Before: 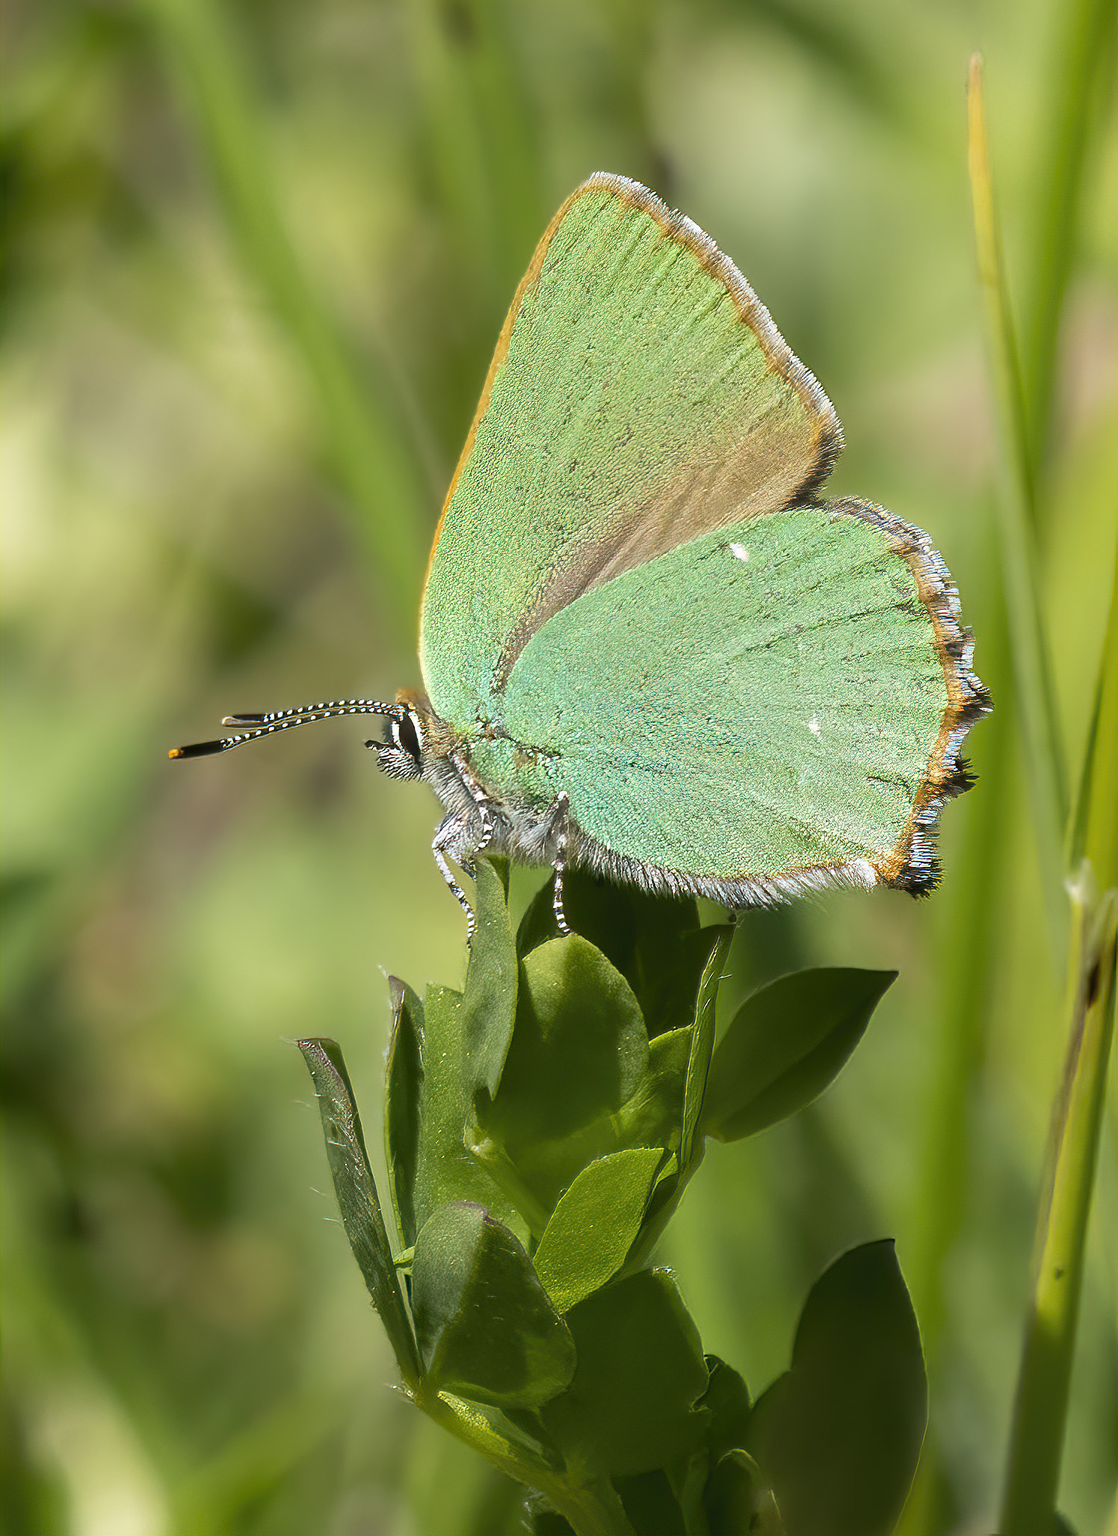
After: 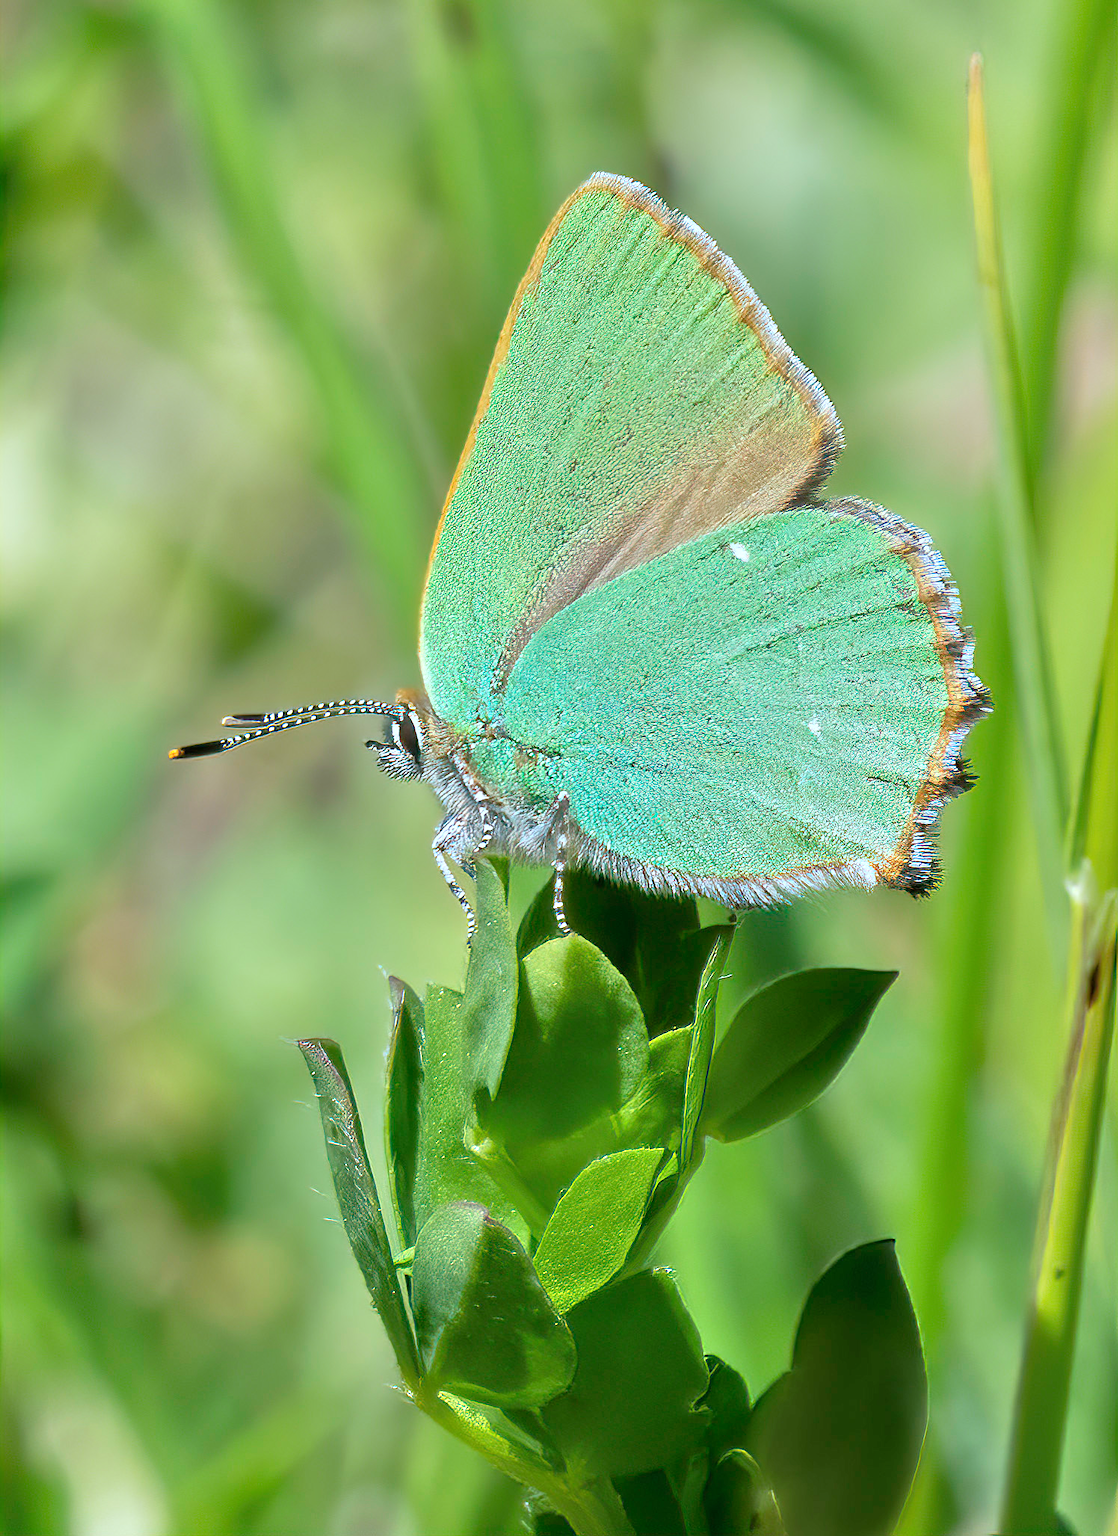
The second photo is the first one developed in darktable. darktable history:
color calibration: x 0.38, y 0.39, temperature 4086.04 K
tone equalizer: -7 EV 0.15 EV, -6 EV 0.6 EV, -5 EV 1.15 EV, -4 EV 1.33 EV, -3 EV 1.15 EV, -2 EV 0.6 EV, -1 EV 0.15 EV, mask exposure compensation -0.5 EV
